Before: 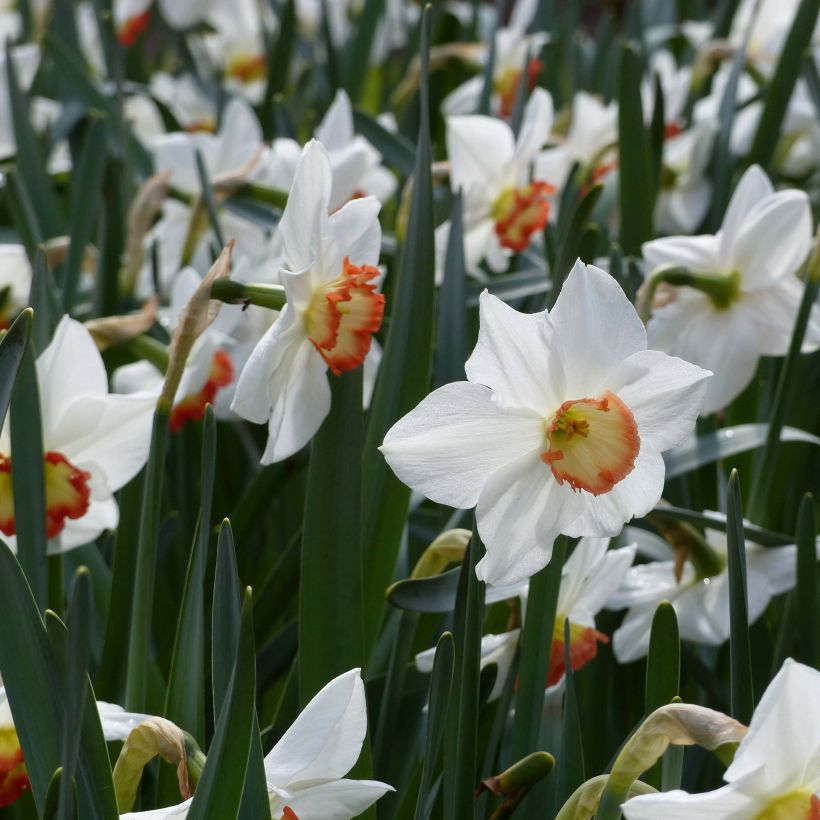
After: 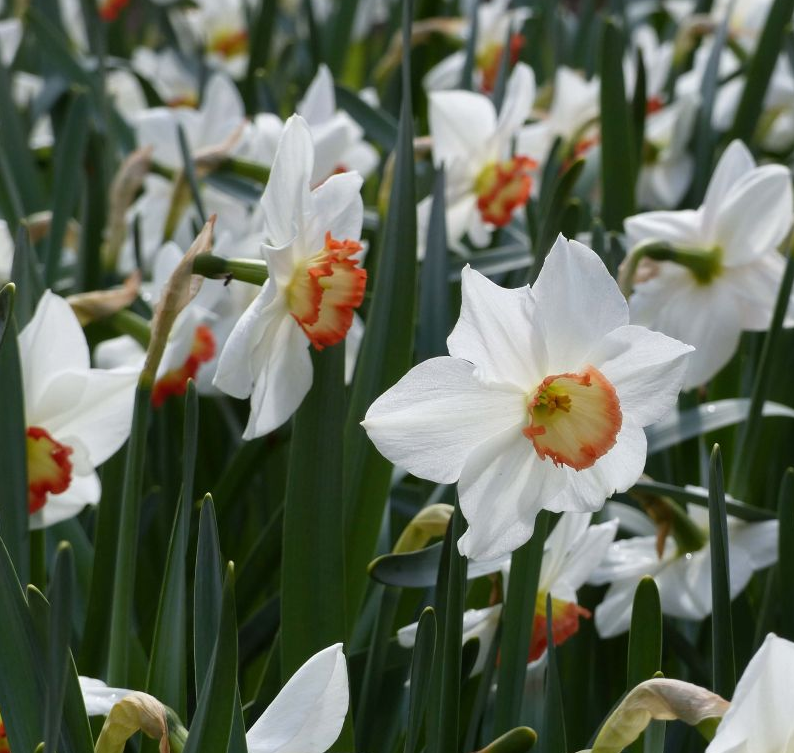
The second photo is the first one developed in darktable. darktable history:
crop: left 2.28%, top 3.091%, right 0.822%, bottom 4.972%
